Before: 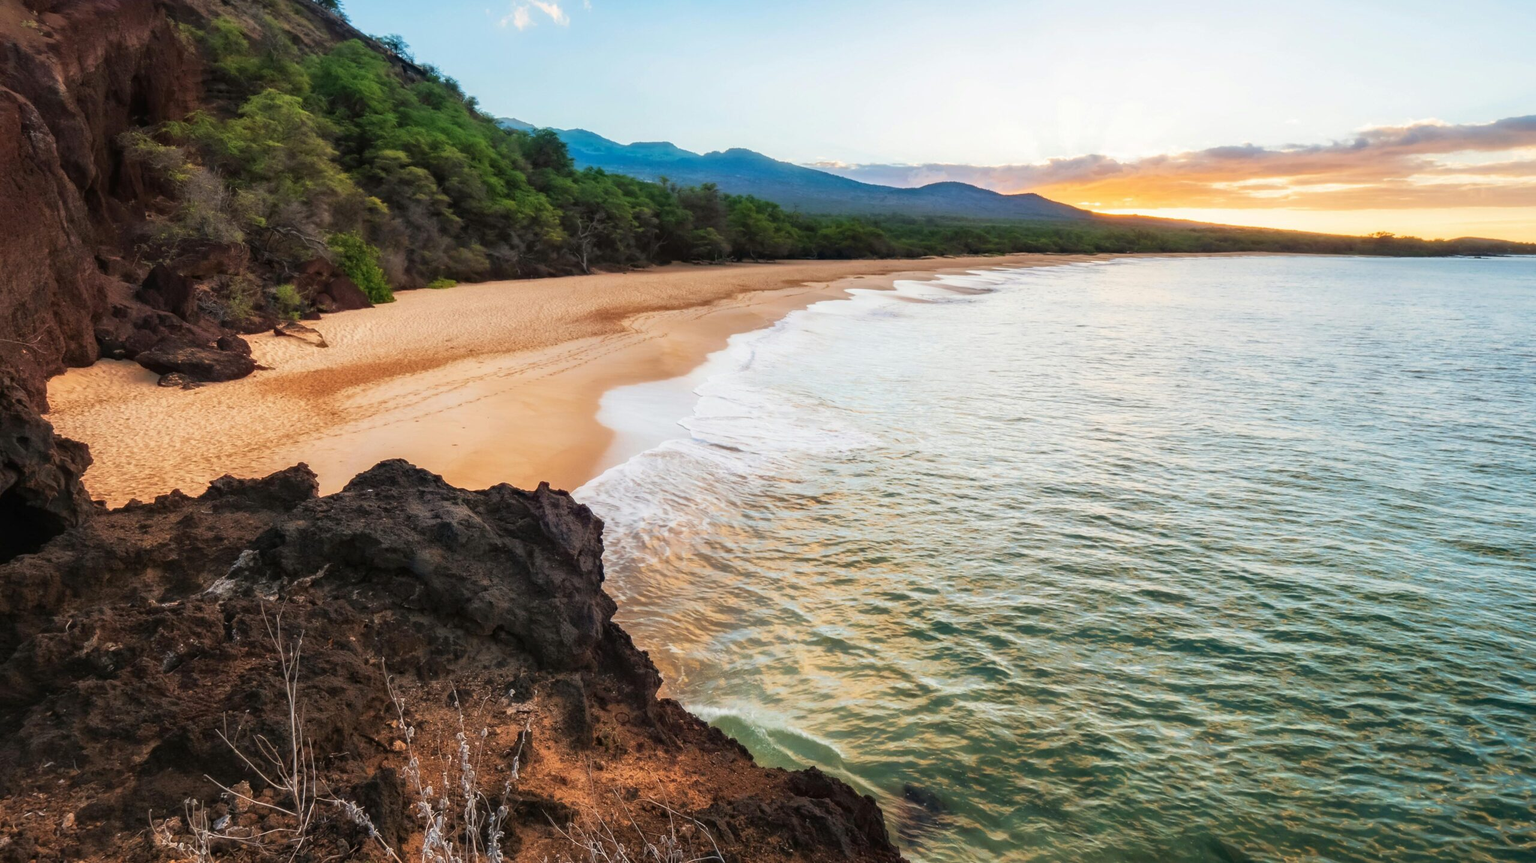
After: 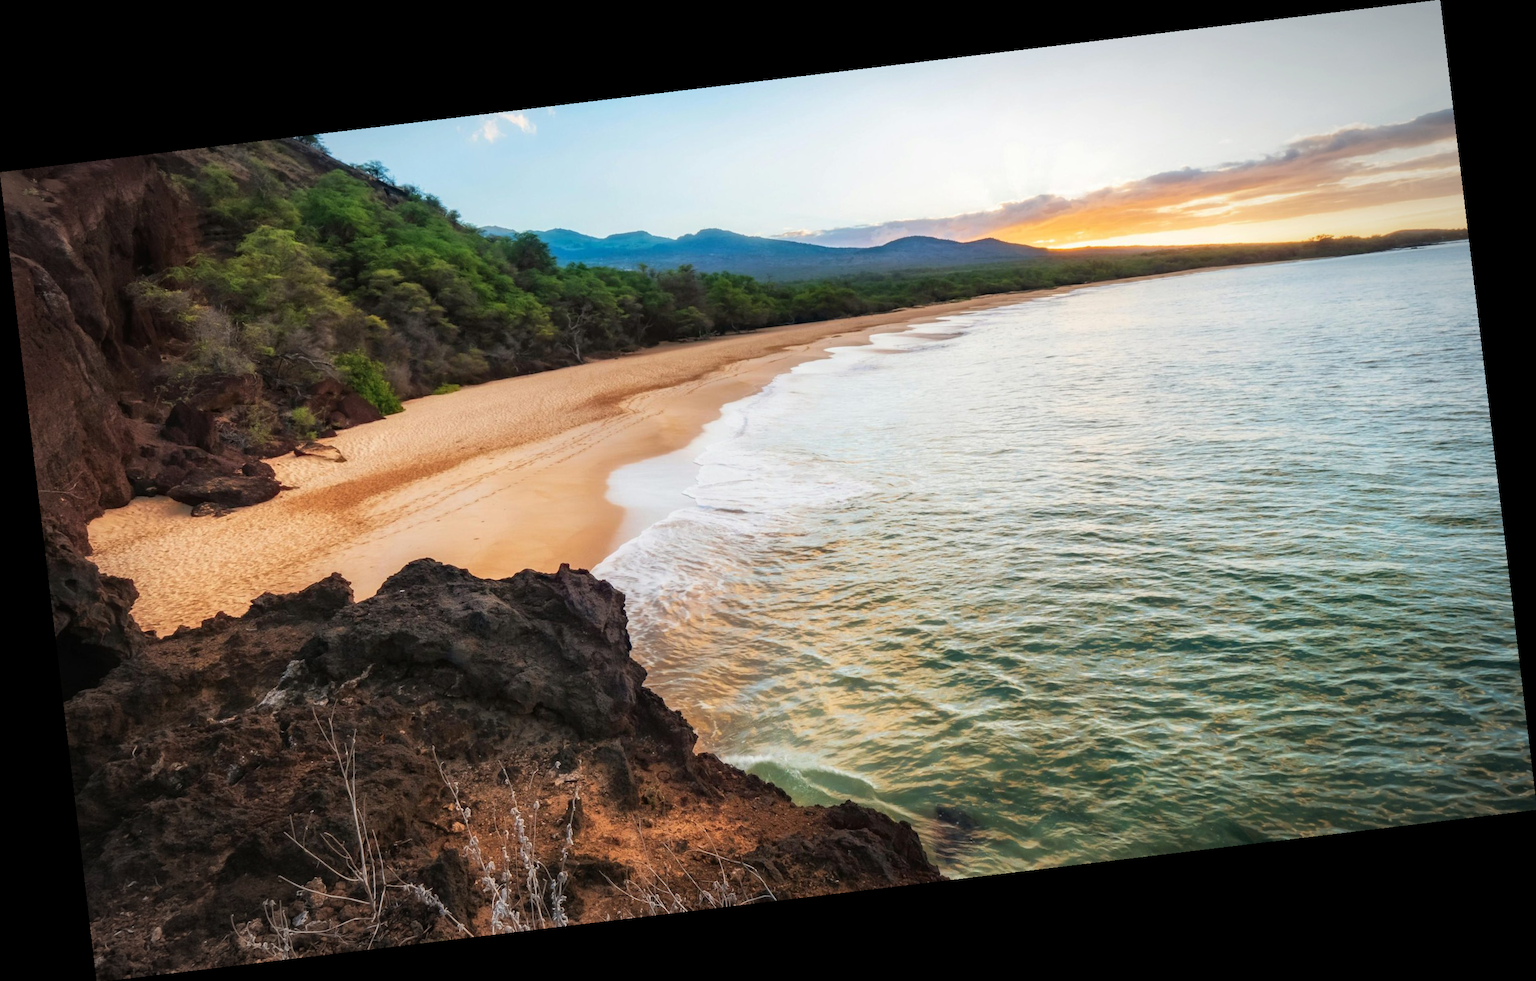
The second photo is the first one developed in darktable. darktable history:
white balance: emerald 1
tone equalizer: on, module defaults
rotate and perspective: rotation -6.83°, automatic cropping off
vignetting: automatic ratio true
